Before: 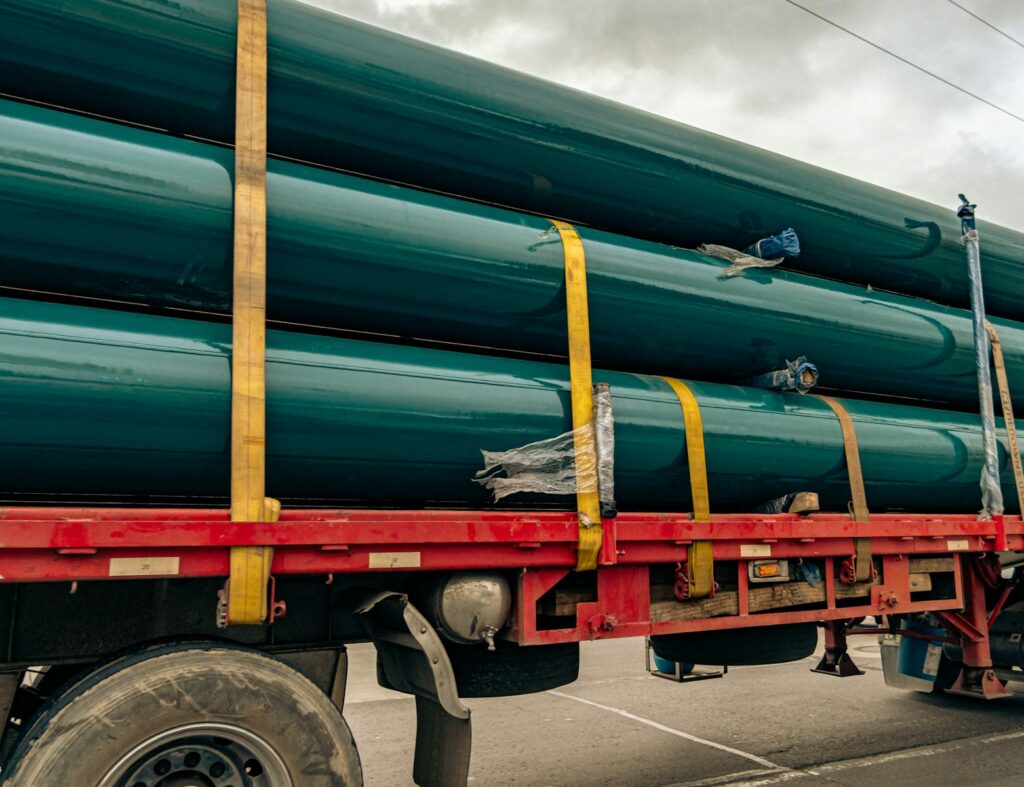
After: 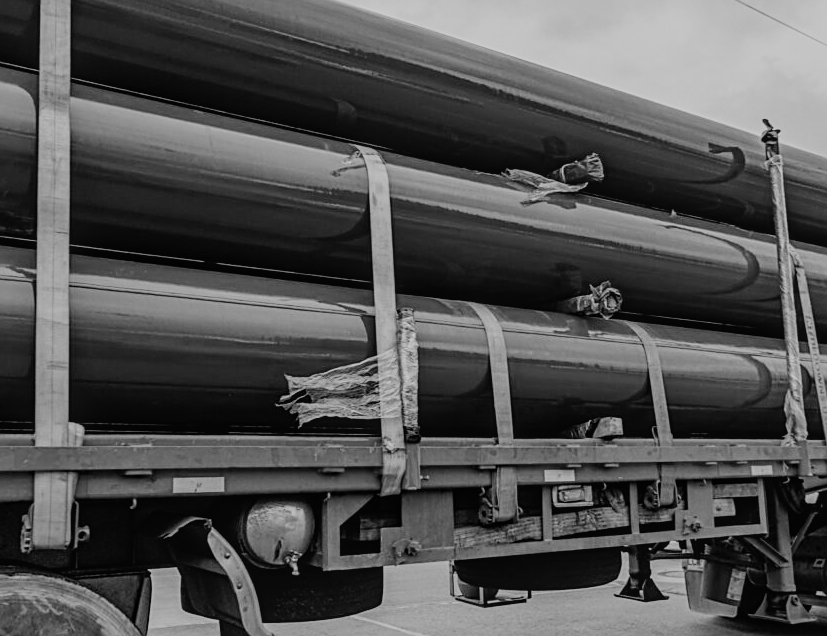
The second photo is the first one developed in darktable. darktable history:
sharpen: on, module defaults
white balance: emerald 1
shadows and highlights: shadows 25, white point adjustment -3, highlights -30
local contrast: detail 110%
crop: left 19.159%, top 9.58%, bottom 9.58%
monochrome: on, module defaults
tone curve: curves: ch0 [(0, 0) (0.071, 0.058) (0.266, 0.268) (0.498, 0.542) (0.766, 0.807) (1, 0.983)]; ch1 [(0, 0) (0.346, 0.307) (0.408, 0.387) (0.463, 0.465) (0.482, 0.493) (0.502, 0.499) (0.517, 0.502) (0.55, 0.548) (0.597, 0.61) (0.651, 0.698) (1, 1)]; ch2 [(0, 0) (0.346, 0.34) (0.434, 0.46) (0.485, 0.494) (0.5, 0.498) (0.517, 0.506) (0.526, 0.539) (0.583, 0.603) (0.625, 0.659) (1, 1)], color space Lab, independent channels, preserve colors none
filmic rgb: black relative exposure -16 EV, white relative exposure 4.97 EV, hardness 6.25
